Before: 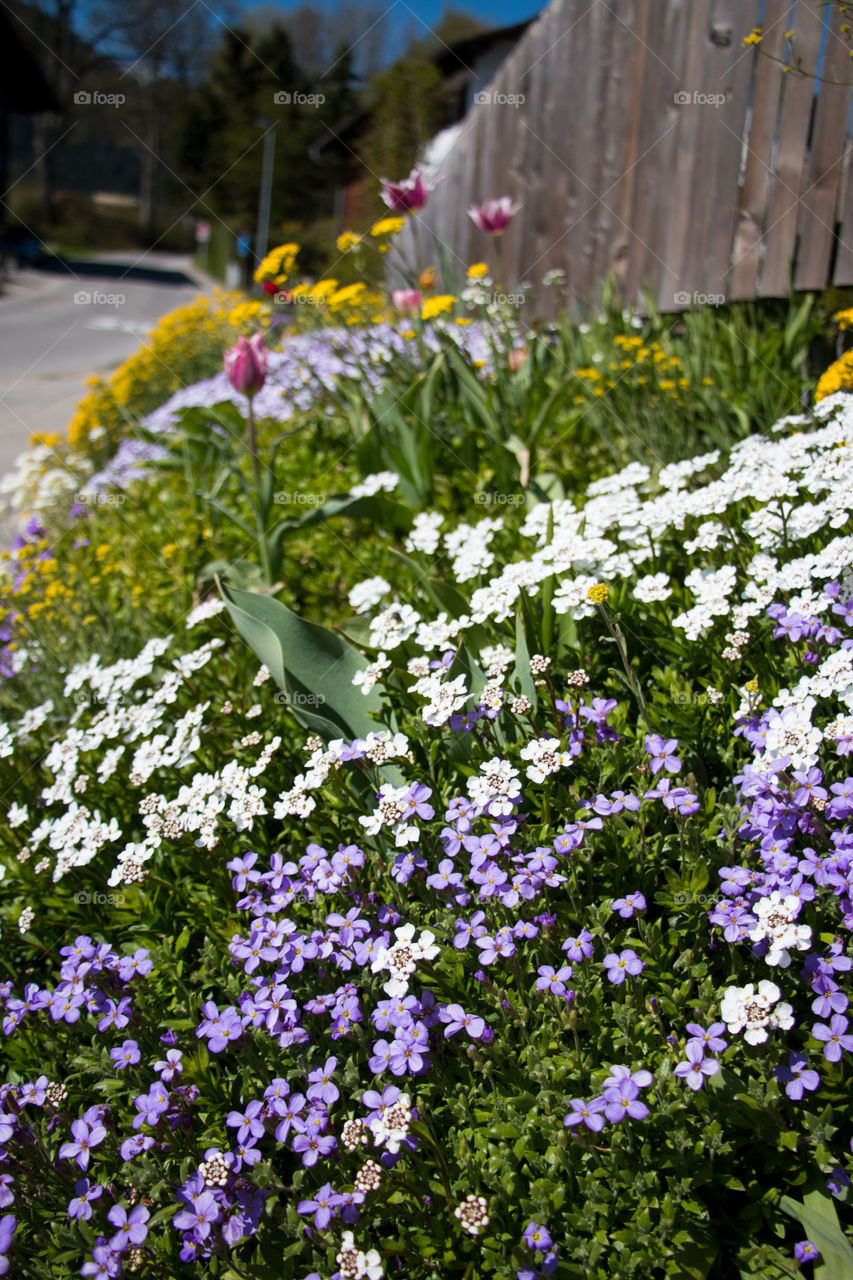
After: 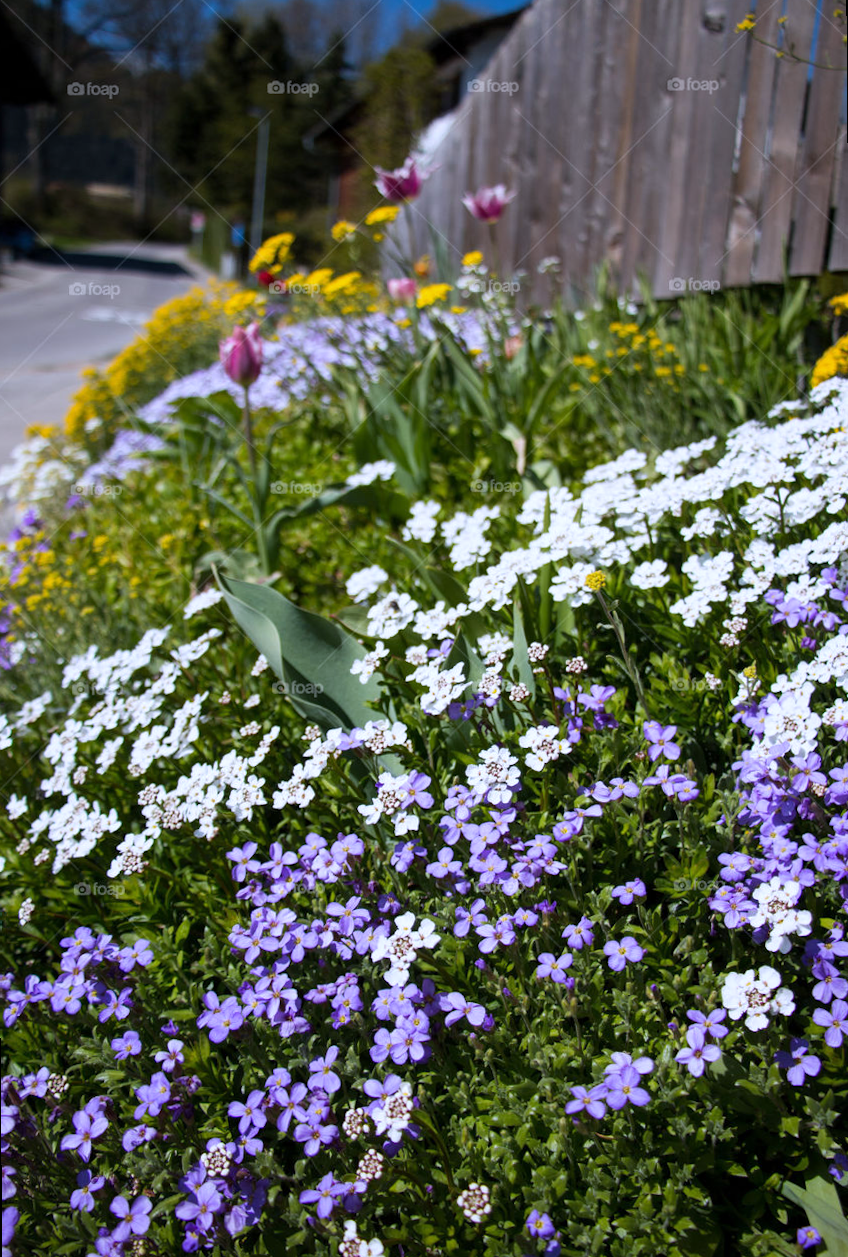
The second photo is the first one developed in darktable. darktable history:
white balance: red 0.967, blue 1.119, emerald 0.756
rotate and perspective: rotation -0.45°, automatic cropping original format, crop left 0.008, crop right 0.992, crop top 0.012, crop bottom 0.988
